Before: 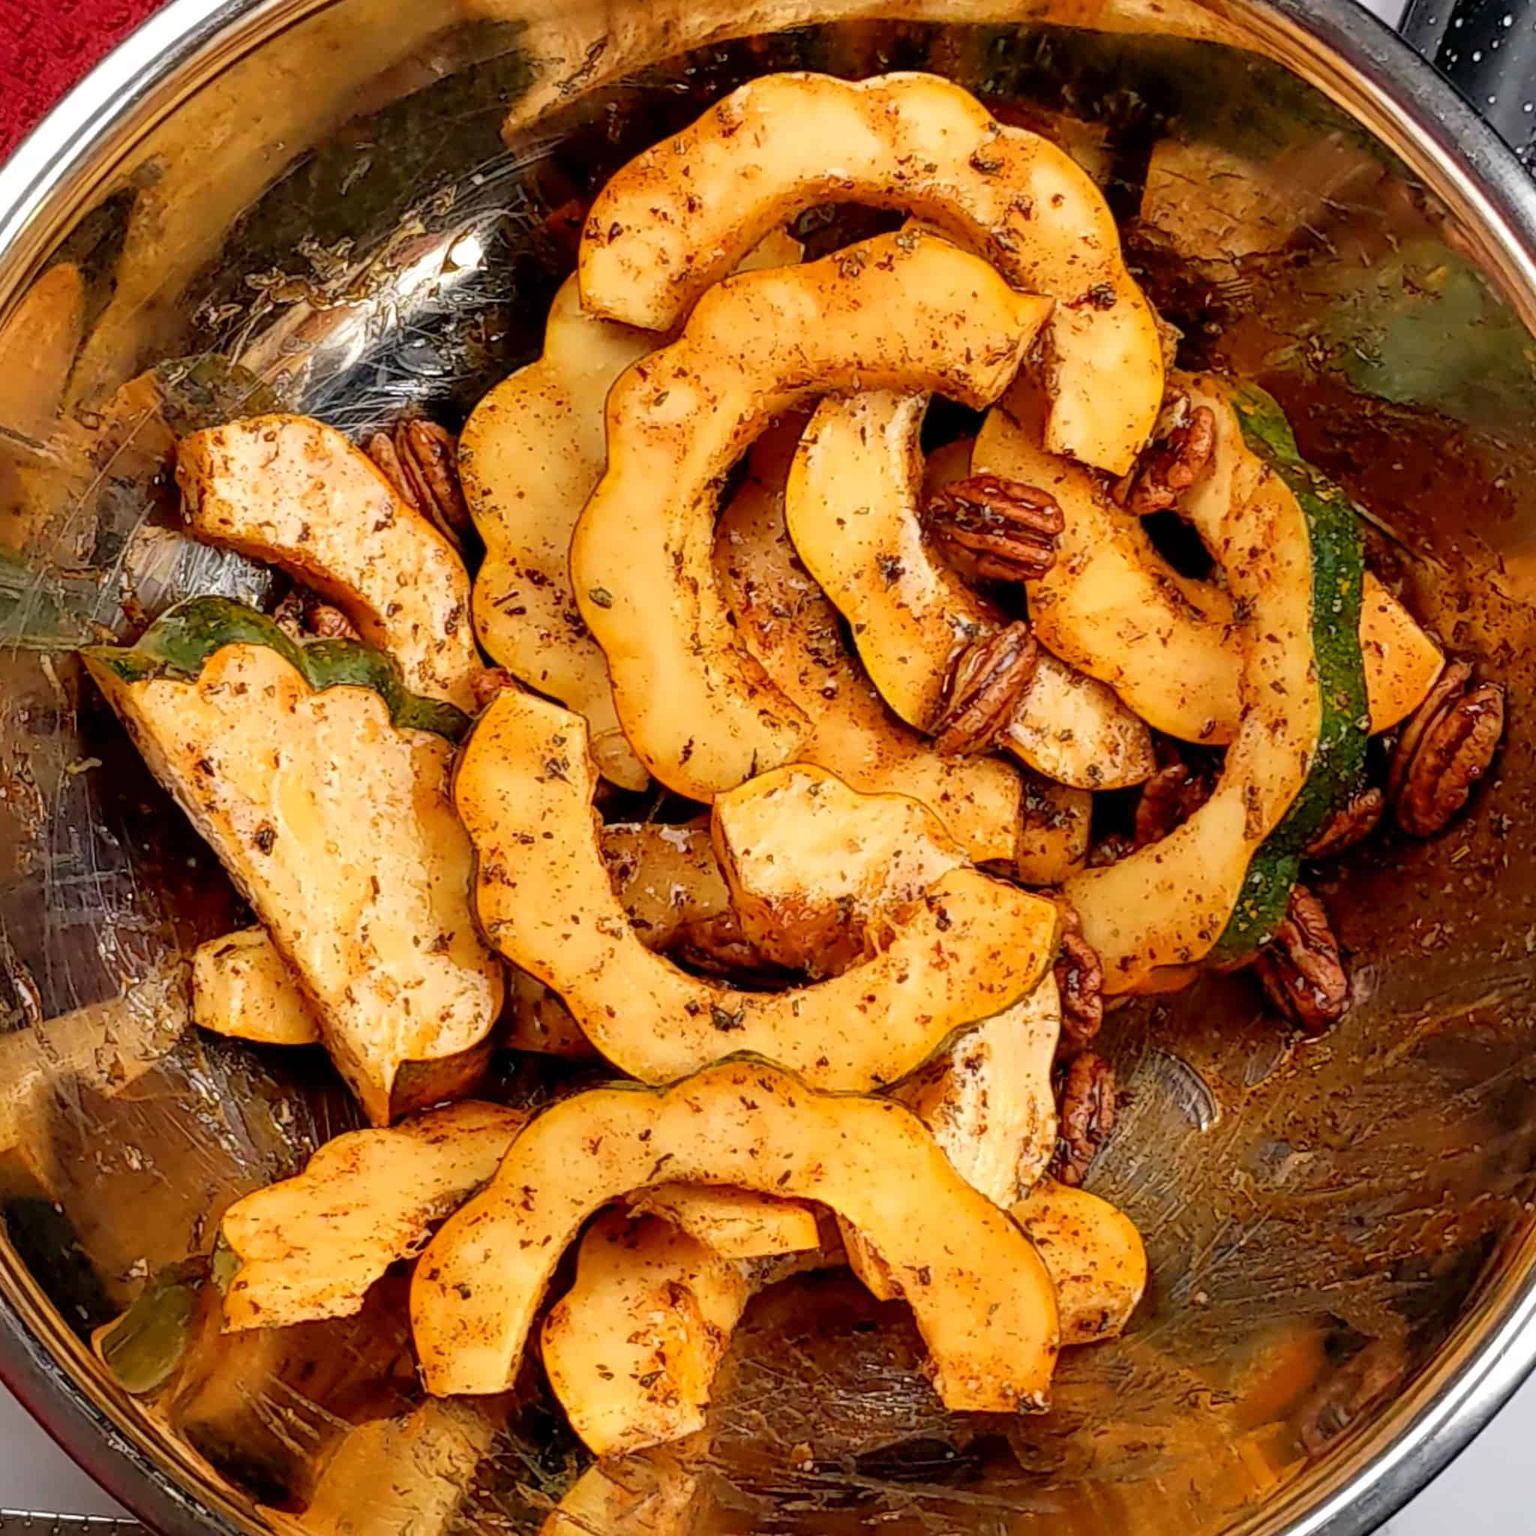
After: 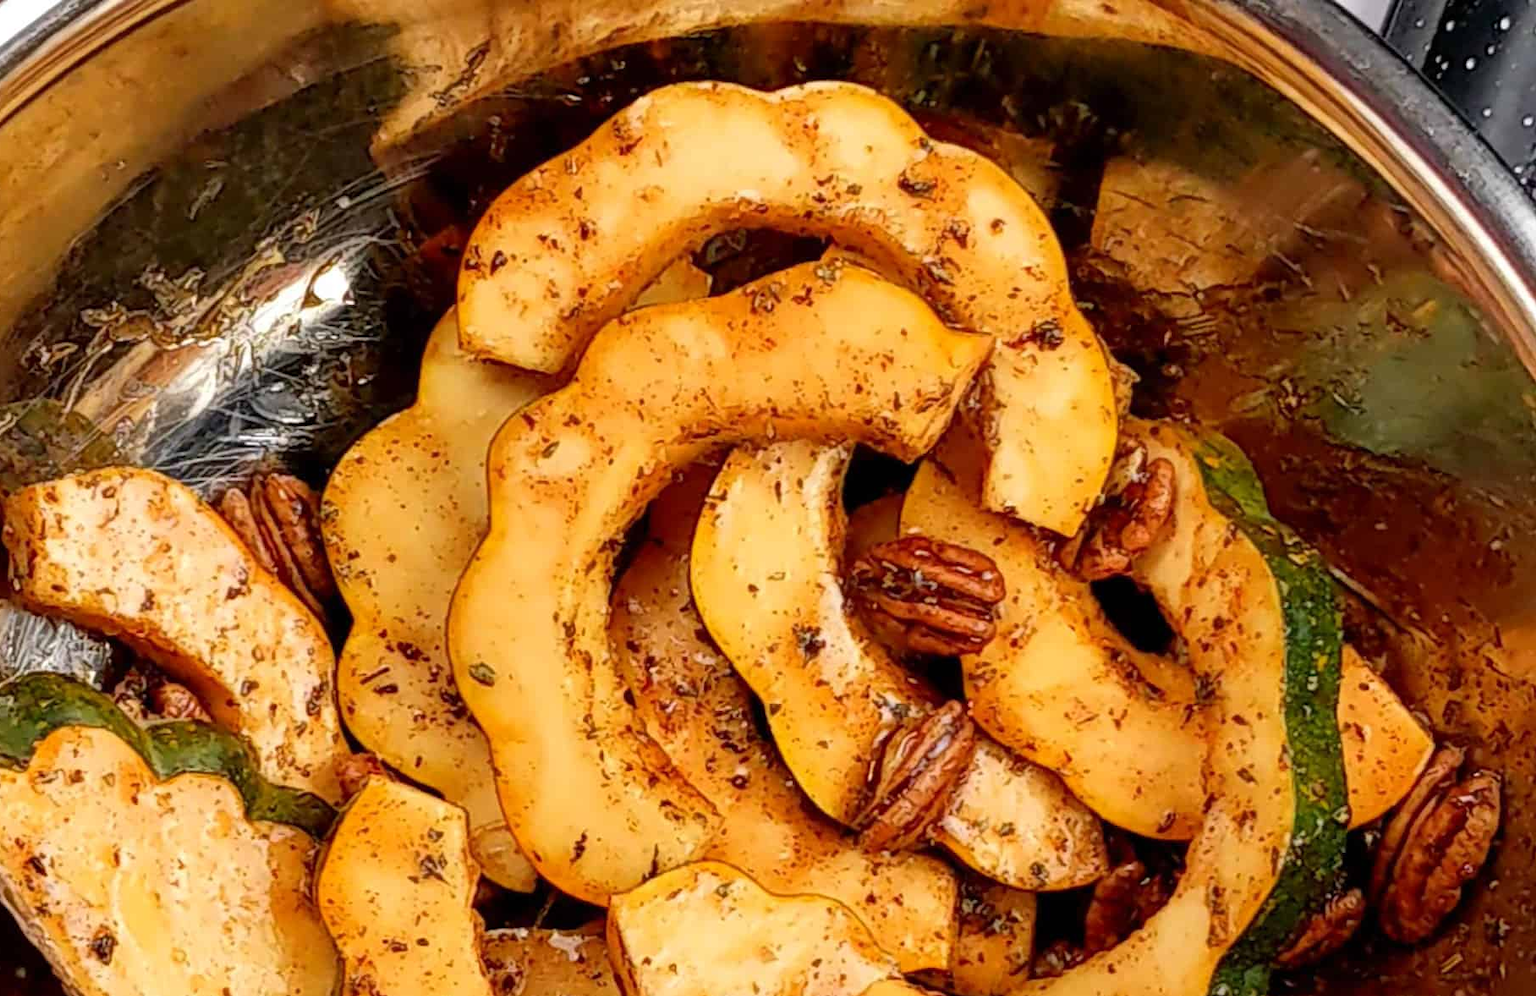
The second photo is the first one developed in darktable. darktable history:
crop and rotate: left 11.315%, bottom 42.444%
